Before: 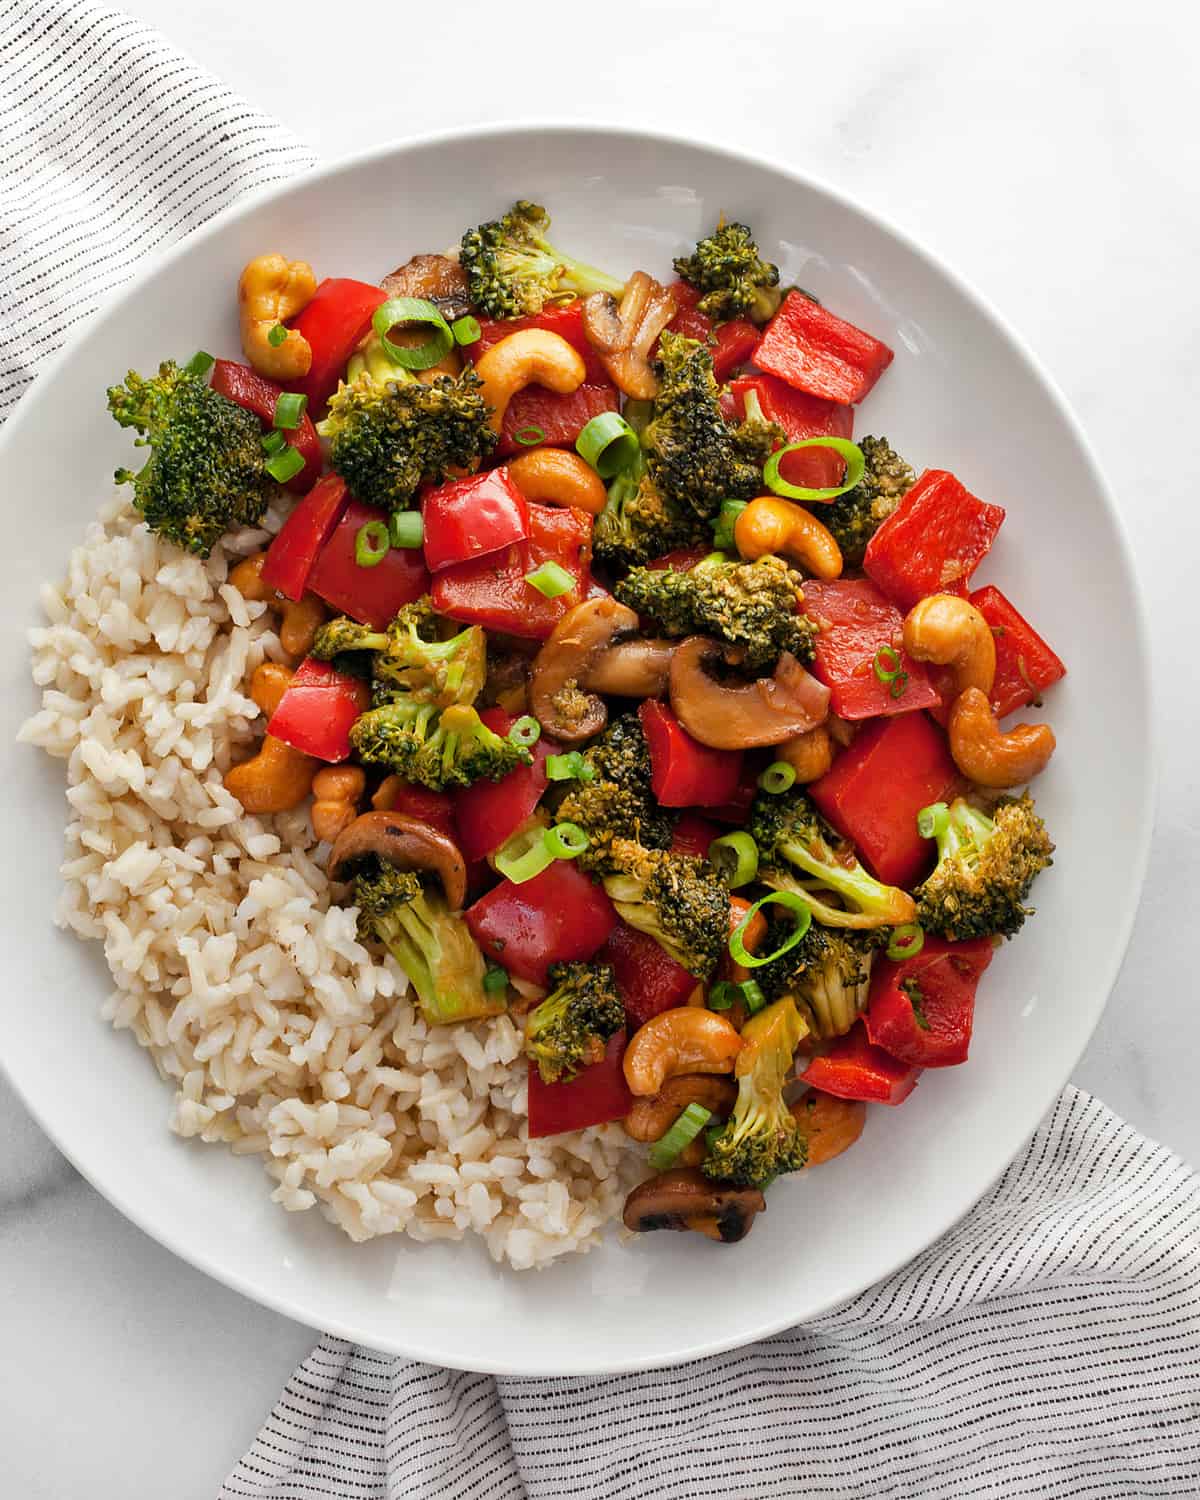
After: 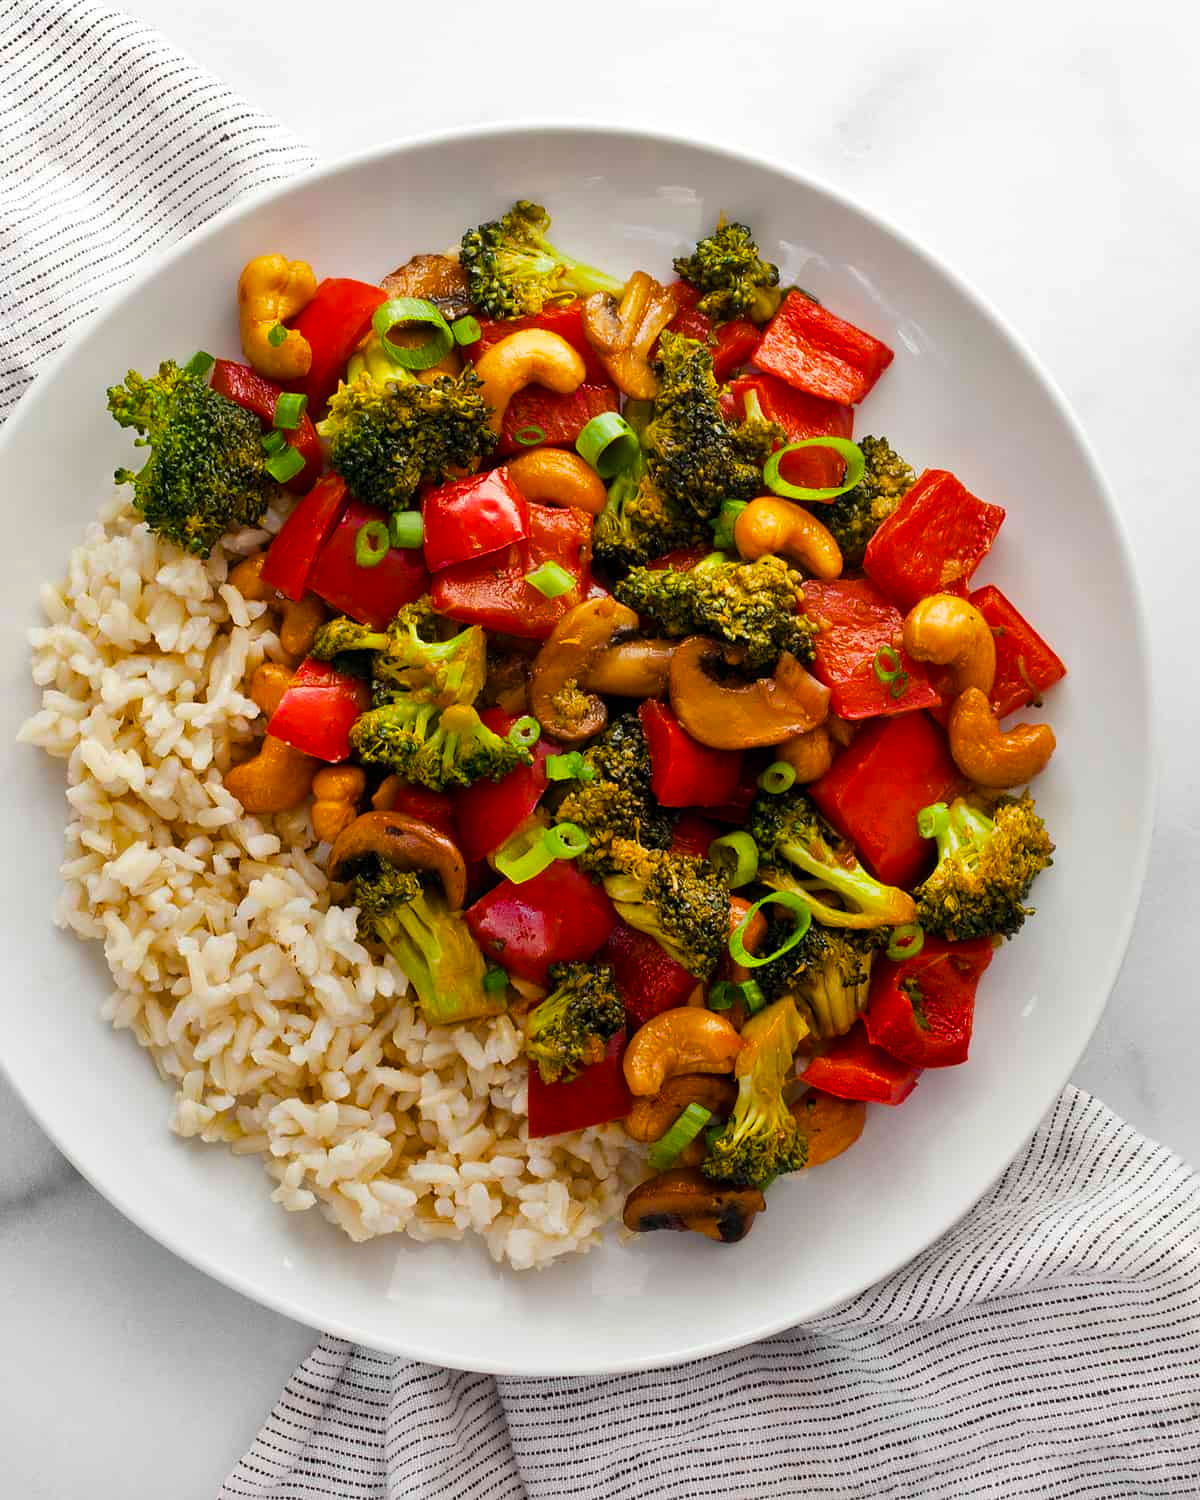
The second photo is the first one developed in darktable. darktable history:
color balance rgb: linear chroma grading › global chroma 15%, perceptual saturation grading › global saturation 30%
levels: levels [0, 0.51, 1]
